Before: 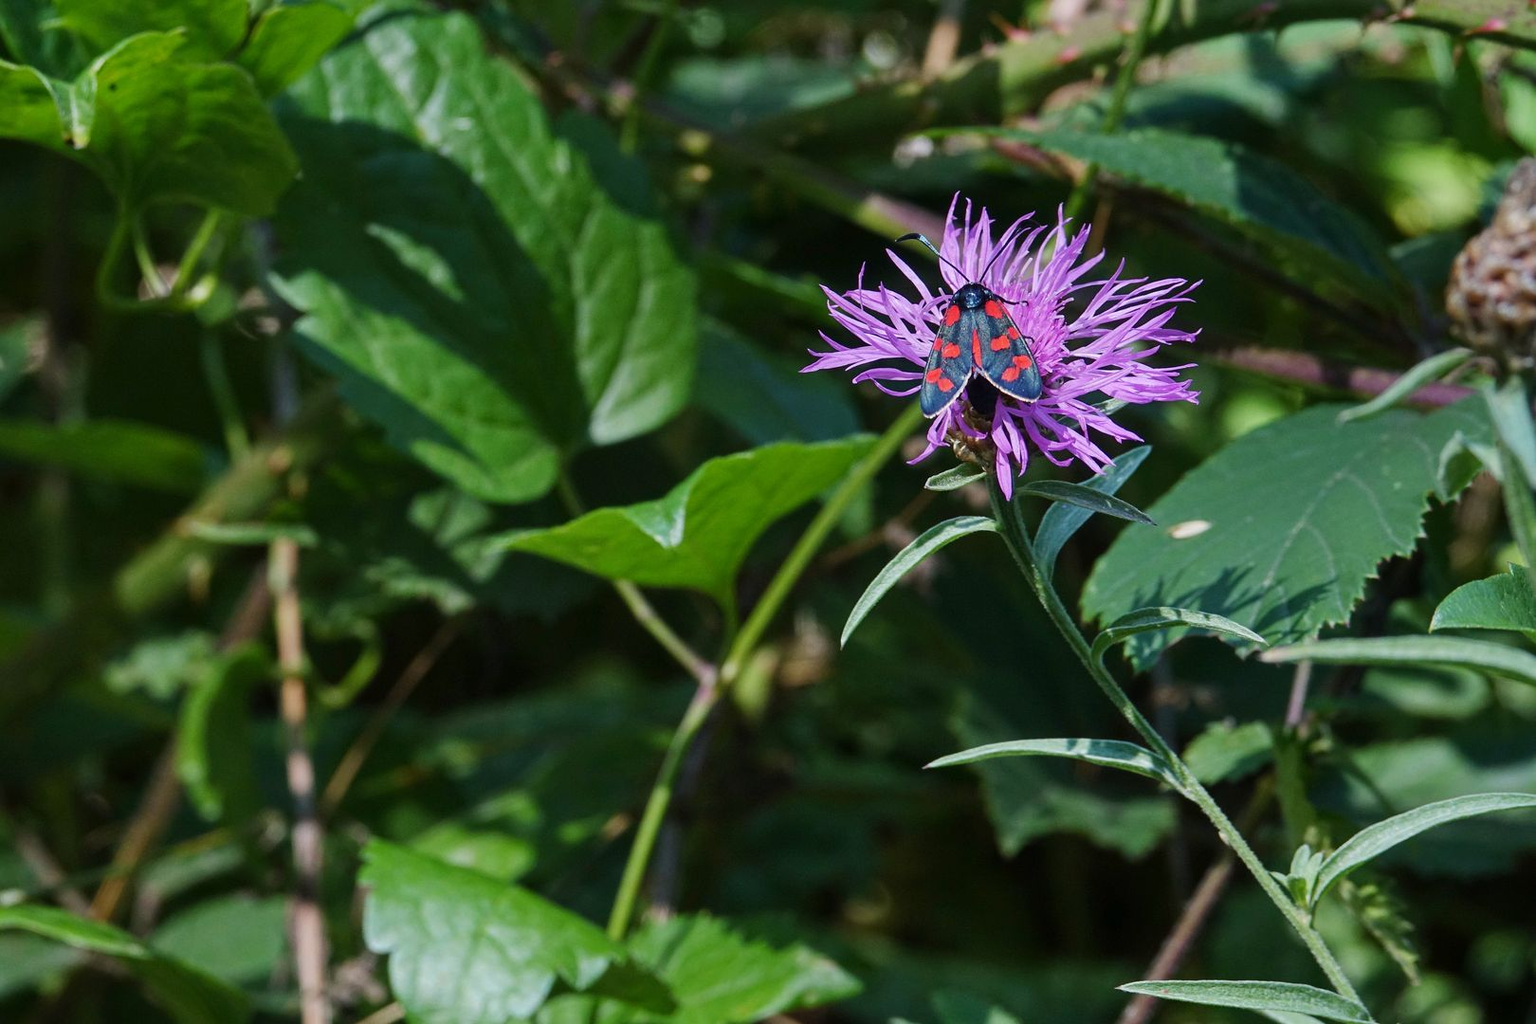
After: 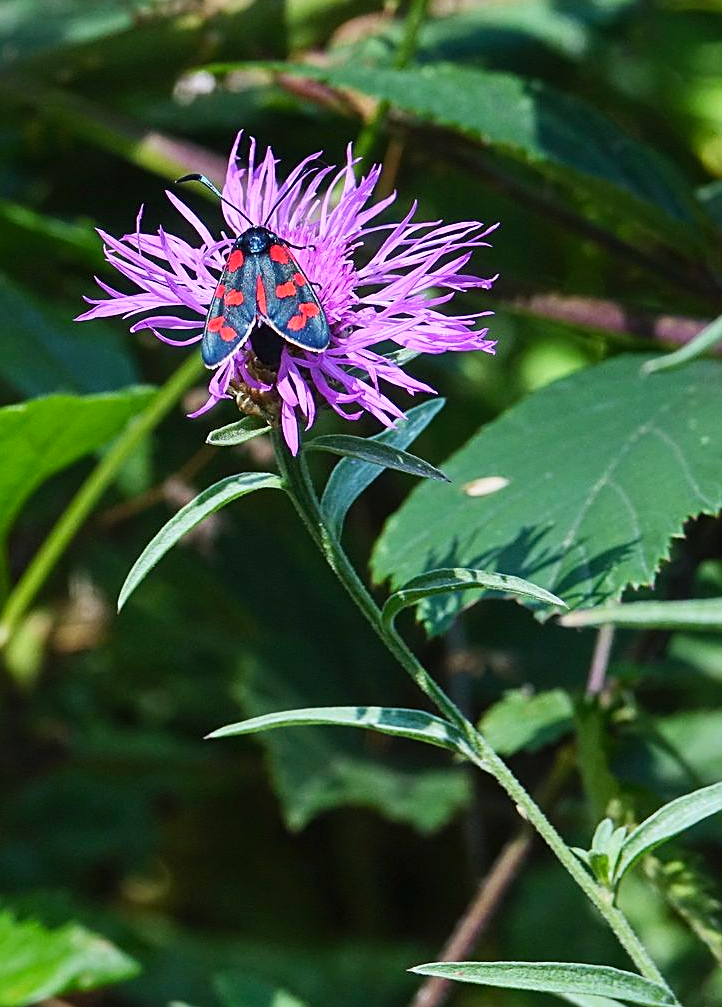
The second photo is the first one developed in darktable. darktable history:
contrast brightness saturation: contrast 0.201, brightness 0.155, saturation 0.225
crop: left 47.525%, top 6.716%, right 7.904%
sharpen: on, module defaults
